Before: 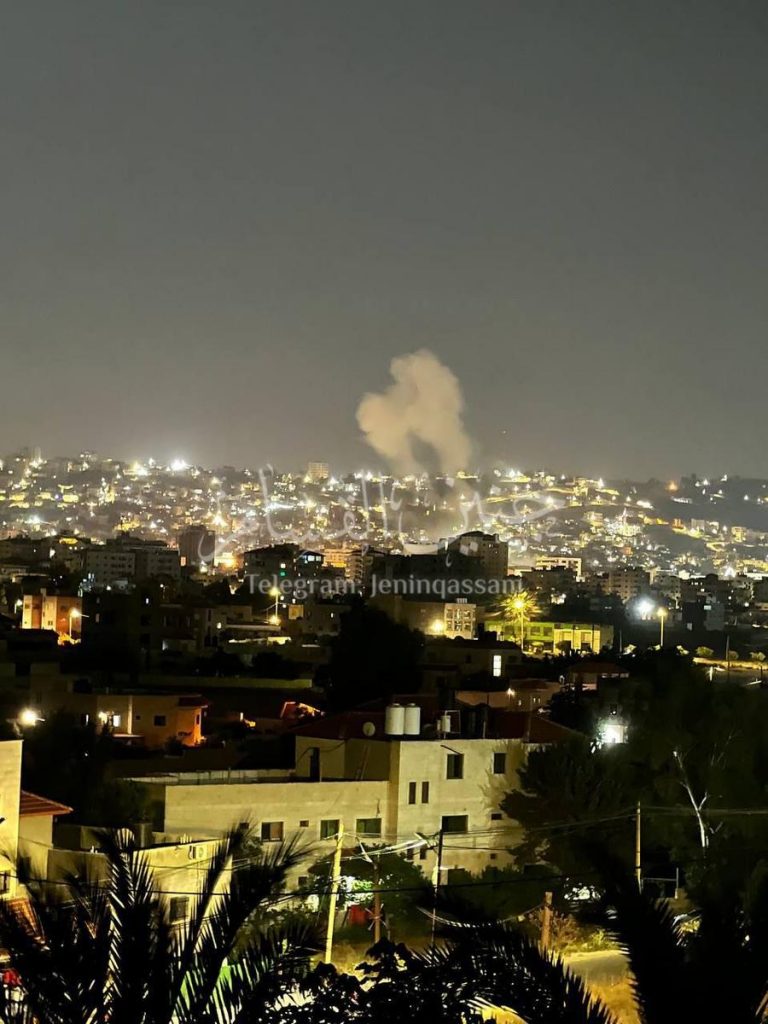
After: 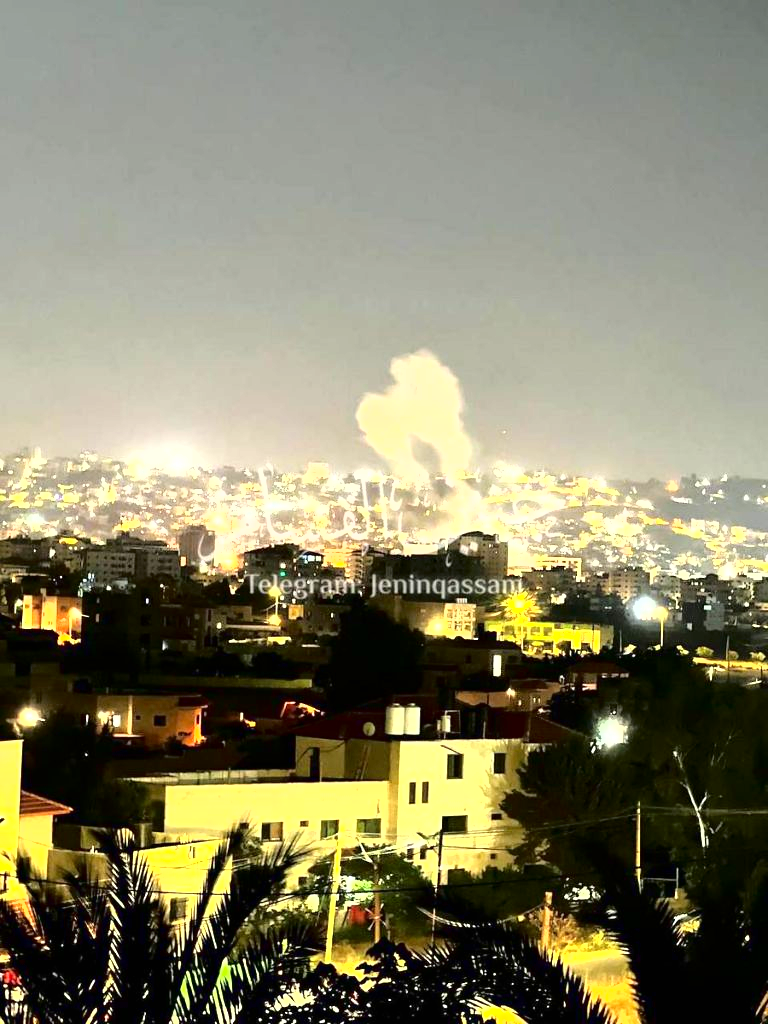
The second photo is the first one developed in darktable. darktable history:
exposure: black level correction 0, exposure 1.675 EV, compensate exposure bias true, compensate highlight preservation false
fill light: exposure -2 EV, width 8.6
